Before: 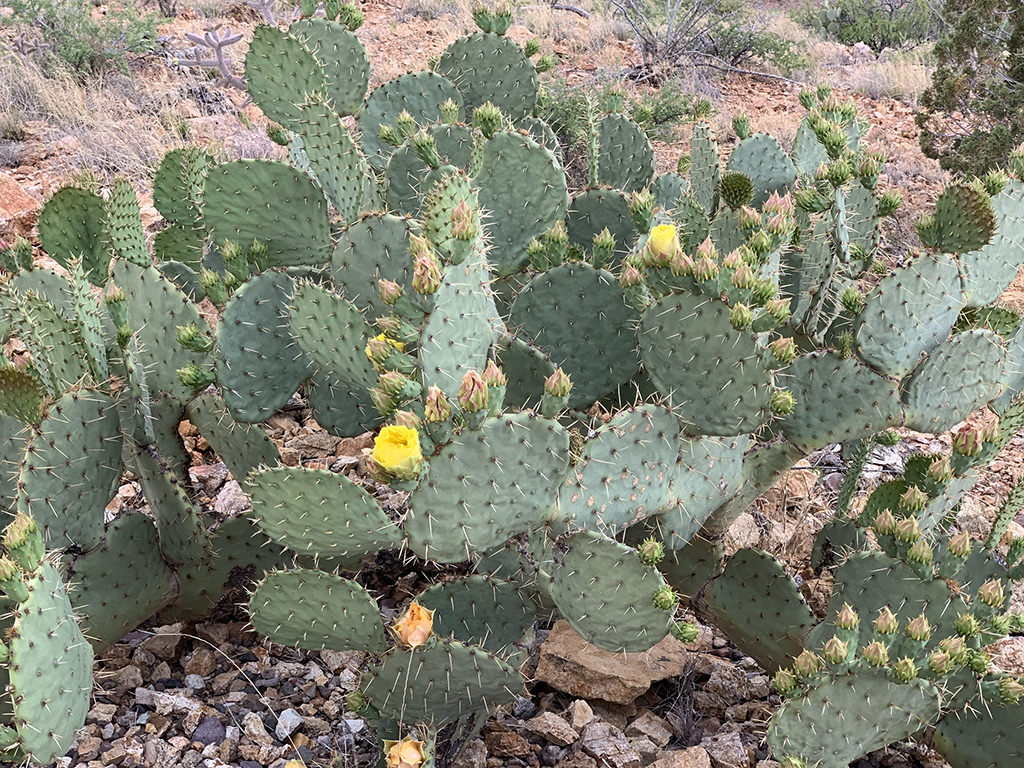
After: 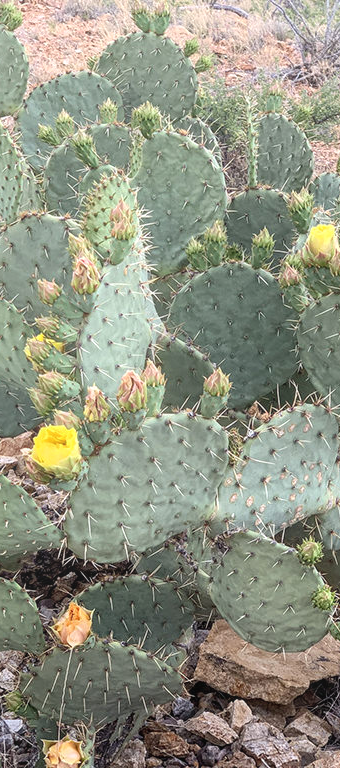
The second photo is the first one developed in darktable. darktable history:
local contrast: on, module defaults
bloom: on, module defaults
crop: left 33.36%, right 33.36%
